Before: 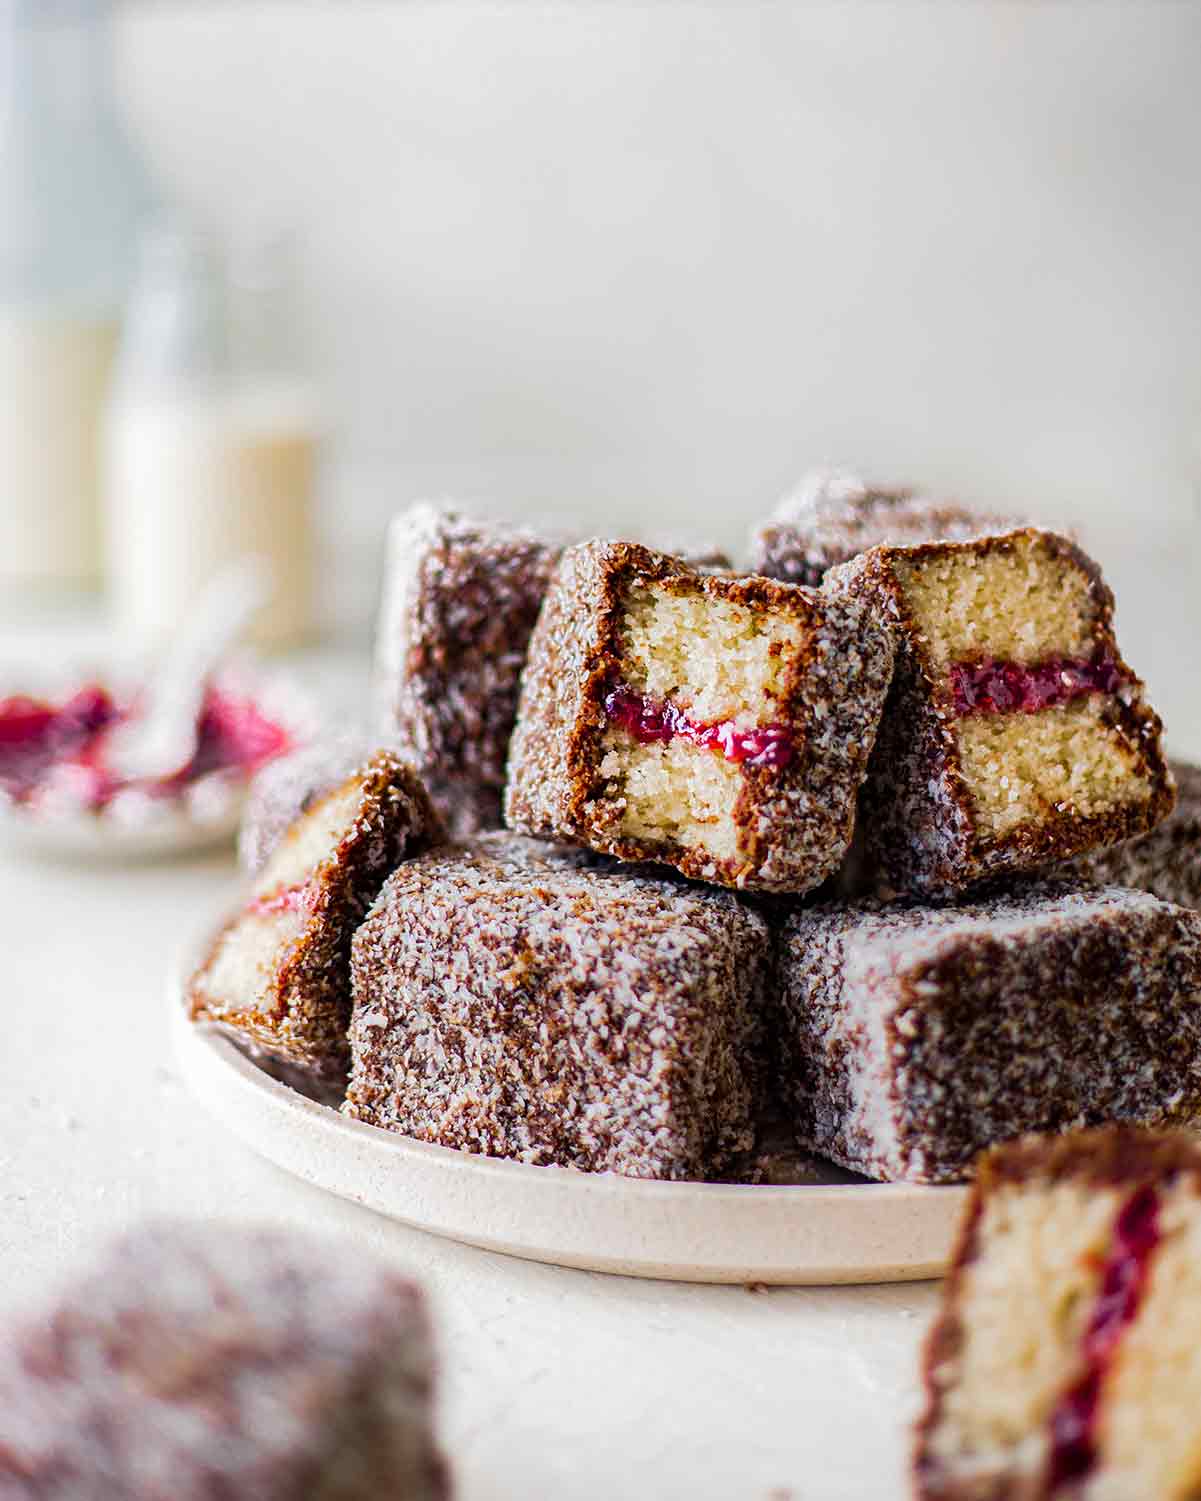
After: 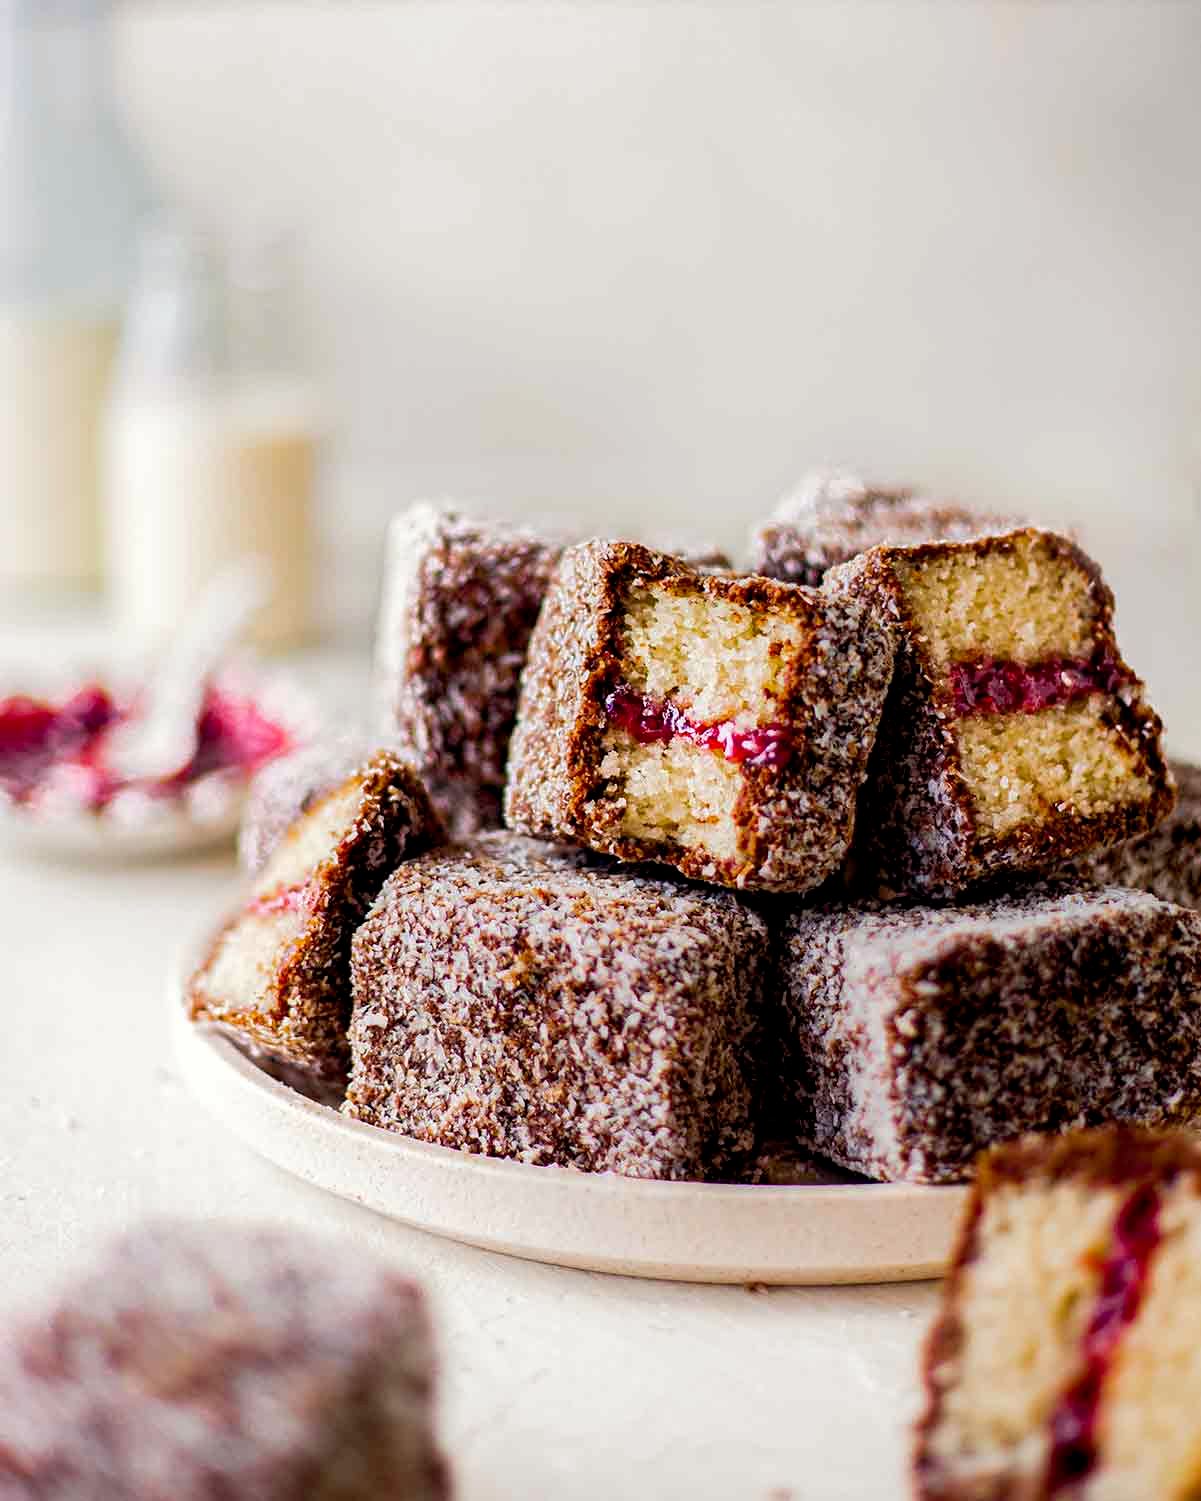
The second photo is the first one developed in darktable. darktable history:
exposure: black level correction 0.009, exposure 0.017 EV, compensate exposure bias true, compensate highlight preservation false
color balance rgb: shadows lift › luminance -9.847%, shadows lift › chroma 0.794%, shadows lift › hue 110.88°, power › chroma 1.074%, power › hue 28.84°, linear chroma grading › global chroma 0.551%, perceptual saturation grading › global saturation 0.735%, global vibrance 7.354%, saturation formula JzAzBz (2021)
